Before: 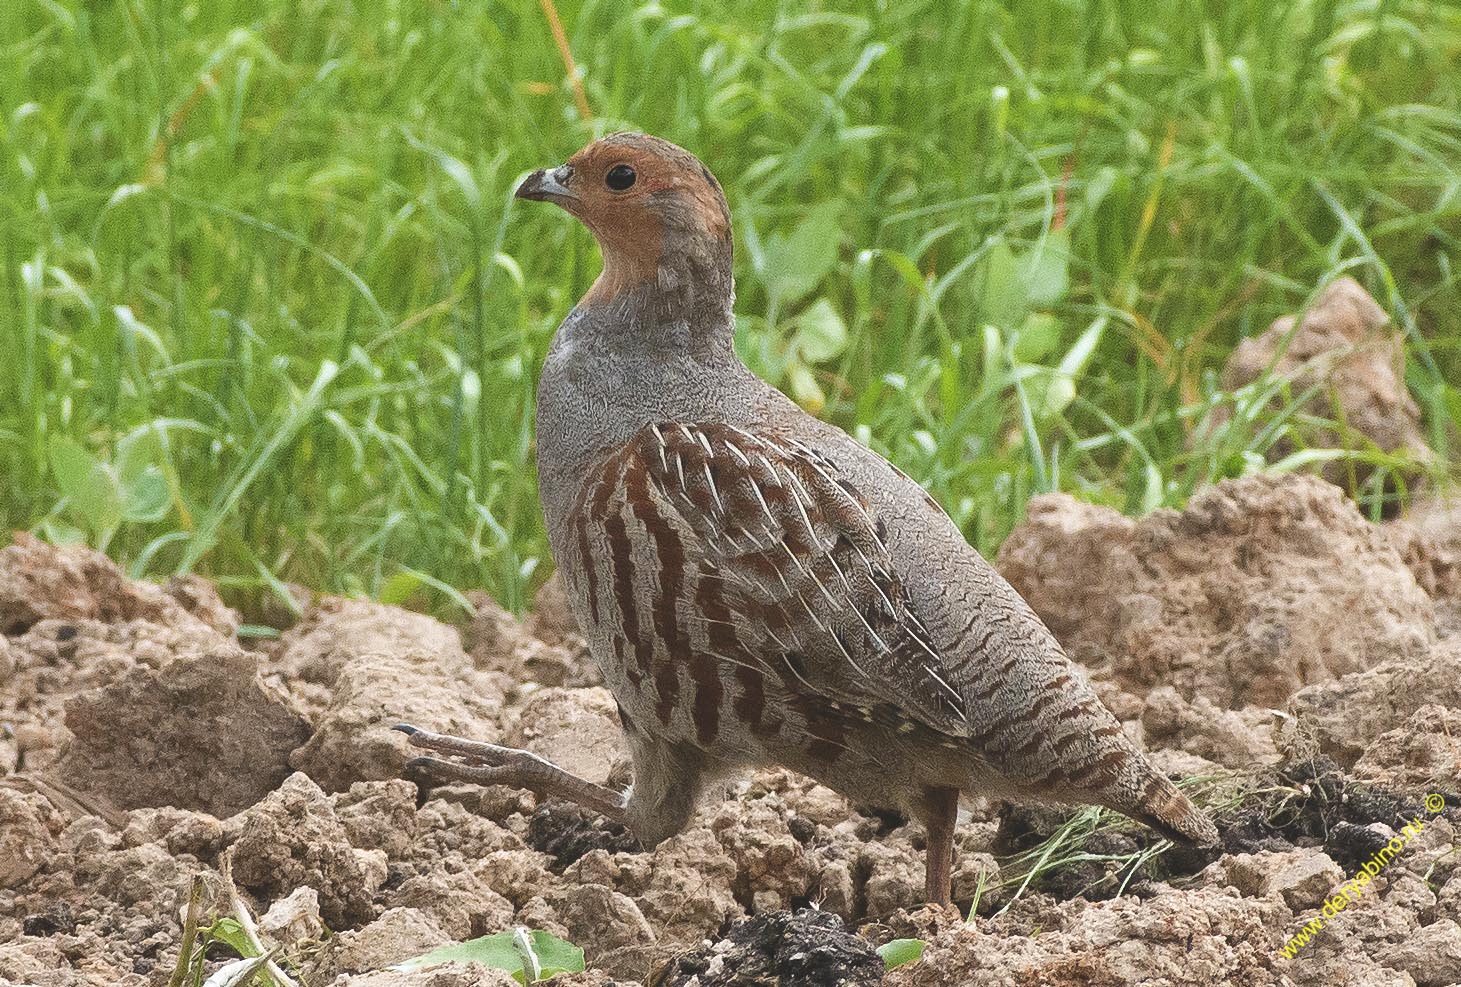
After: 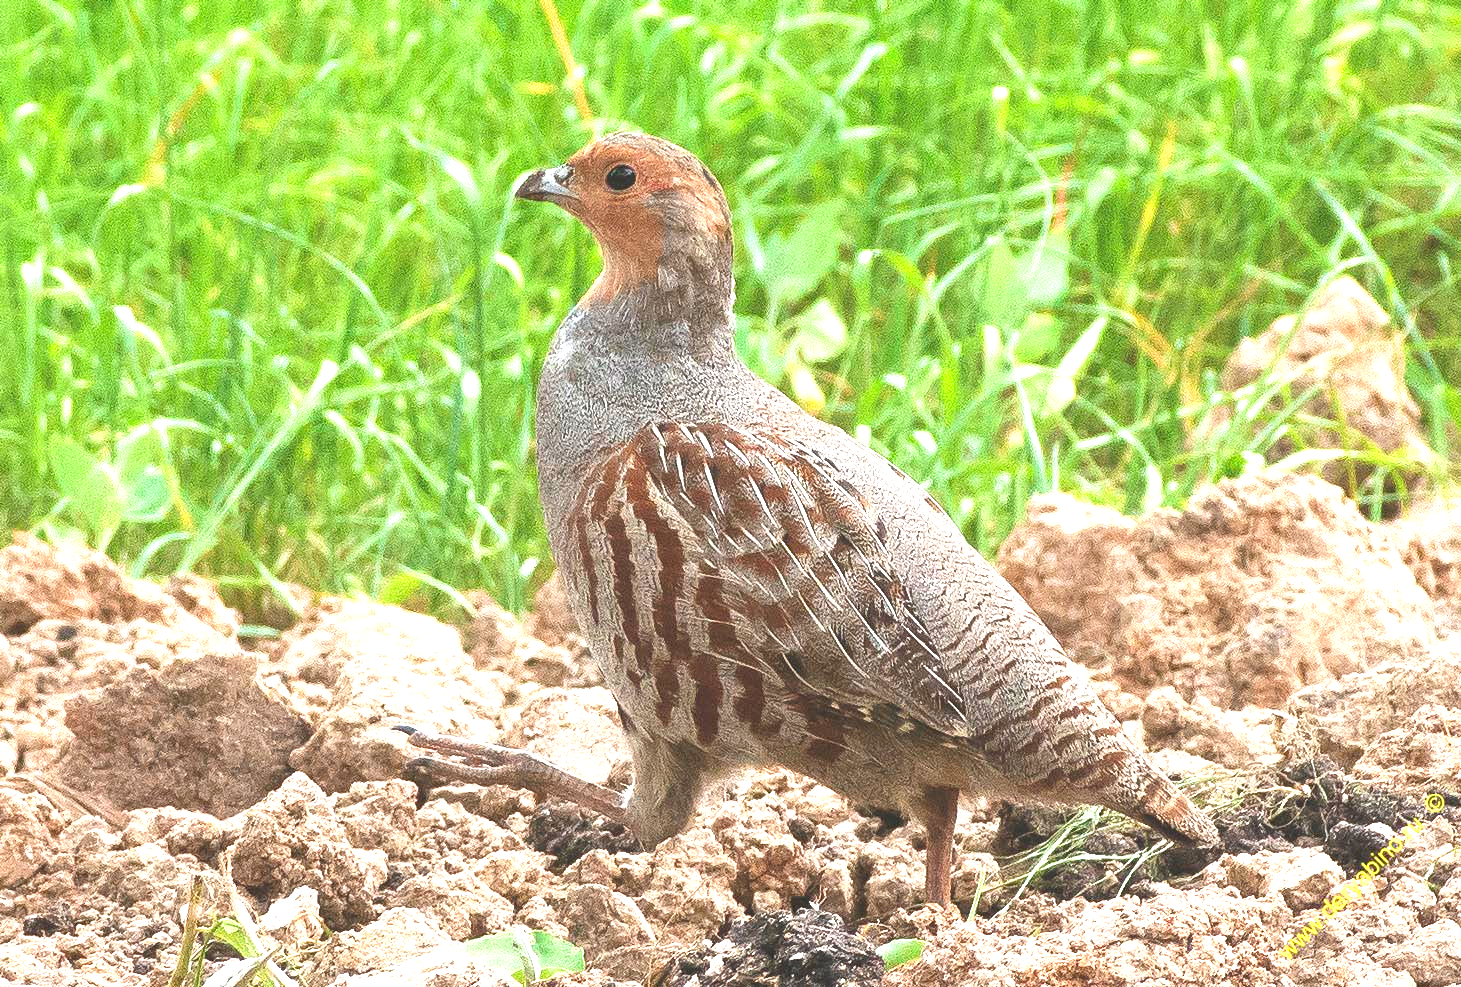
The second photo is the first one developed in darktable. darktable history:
exposure: exposure 1.201 EV, compensate highlight preservation false
